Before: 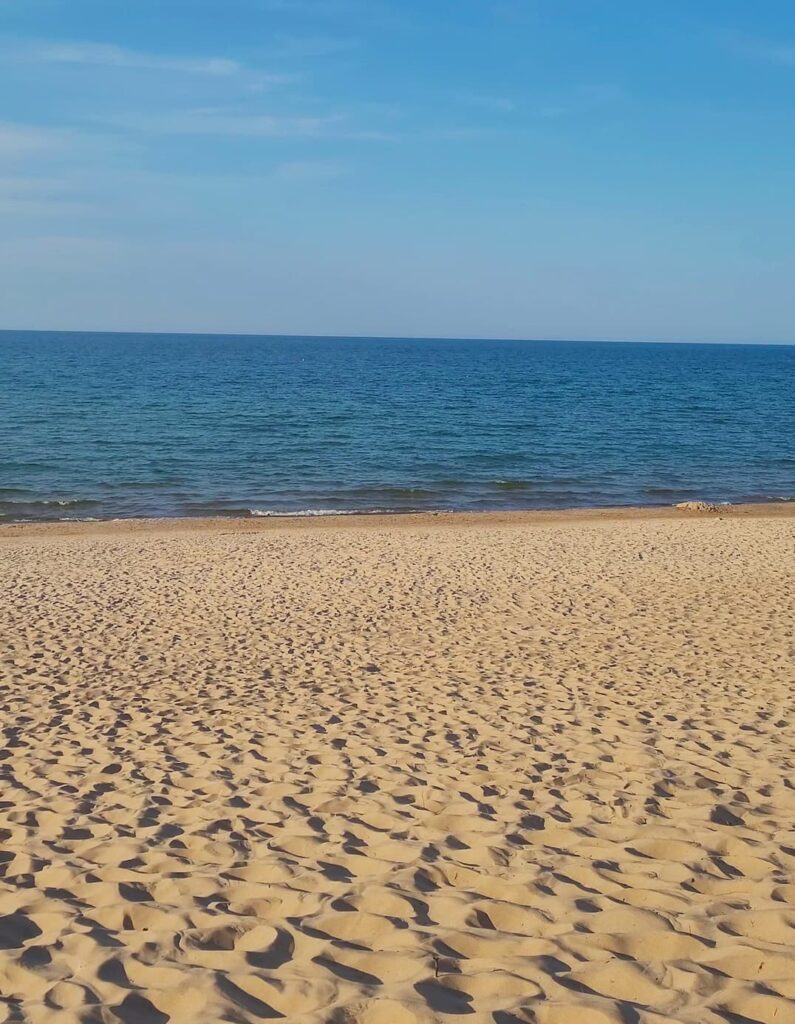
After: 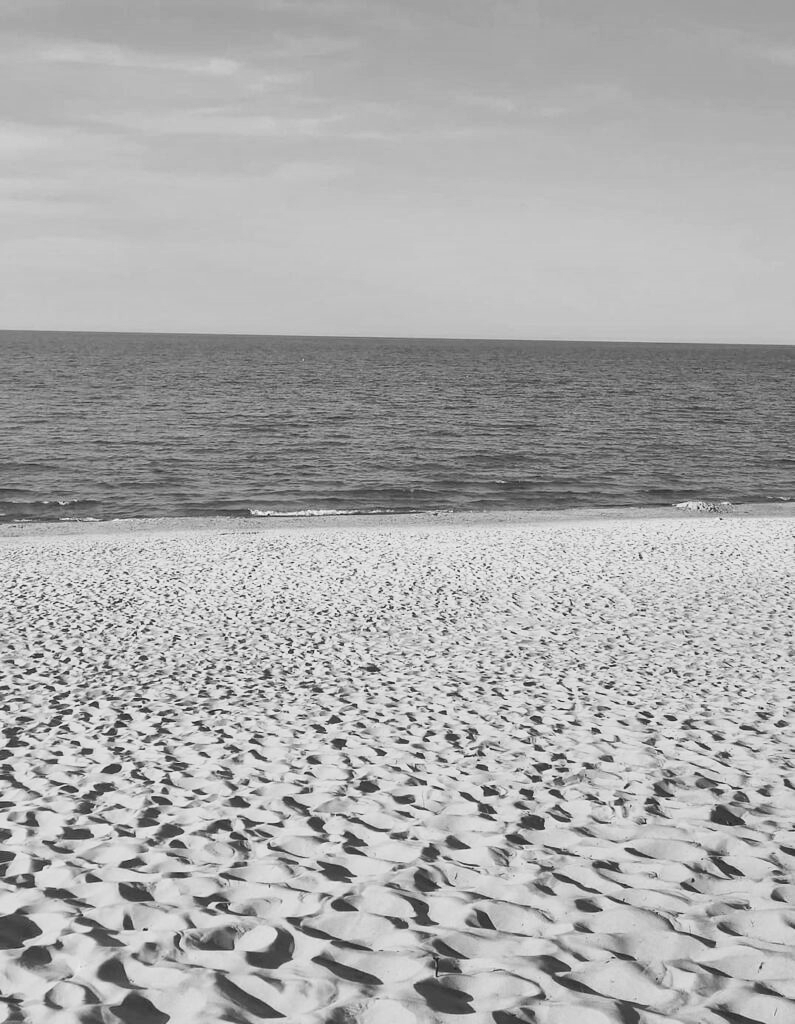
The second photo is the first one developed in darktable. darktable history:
base curve: curves: ch0 [(0, 0) (0.028, 0.03) (0.121, 0.232) (0.46, 0.748) (0.859, 0.968) (1, 1)], preserve colors none
shadows and highlights: soften with gaussian
monochrome: on, module defaults
